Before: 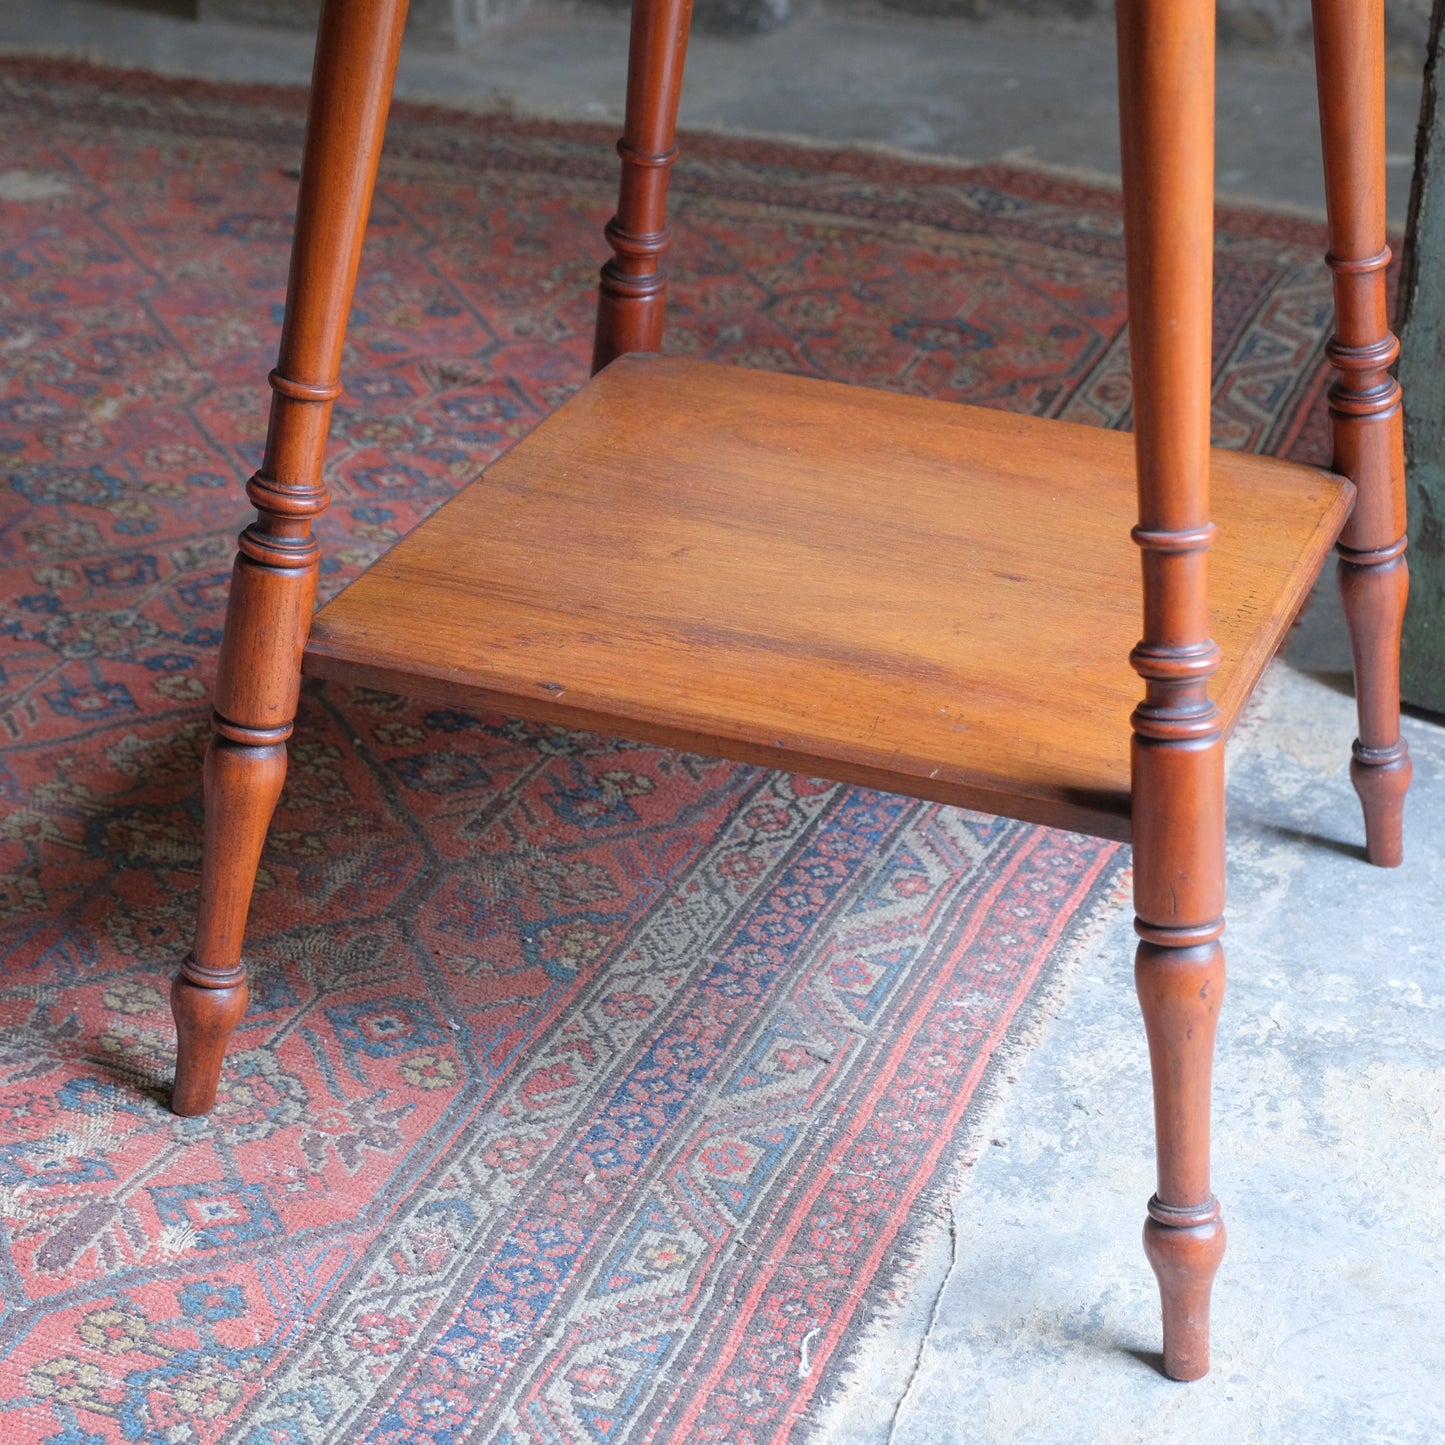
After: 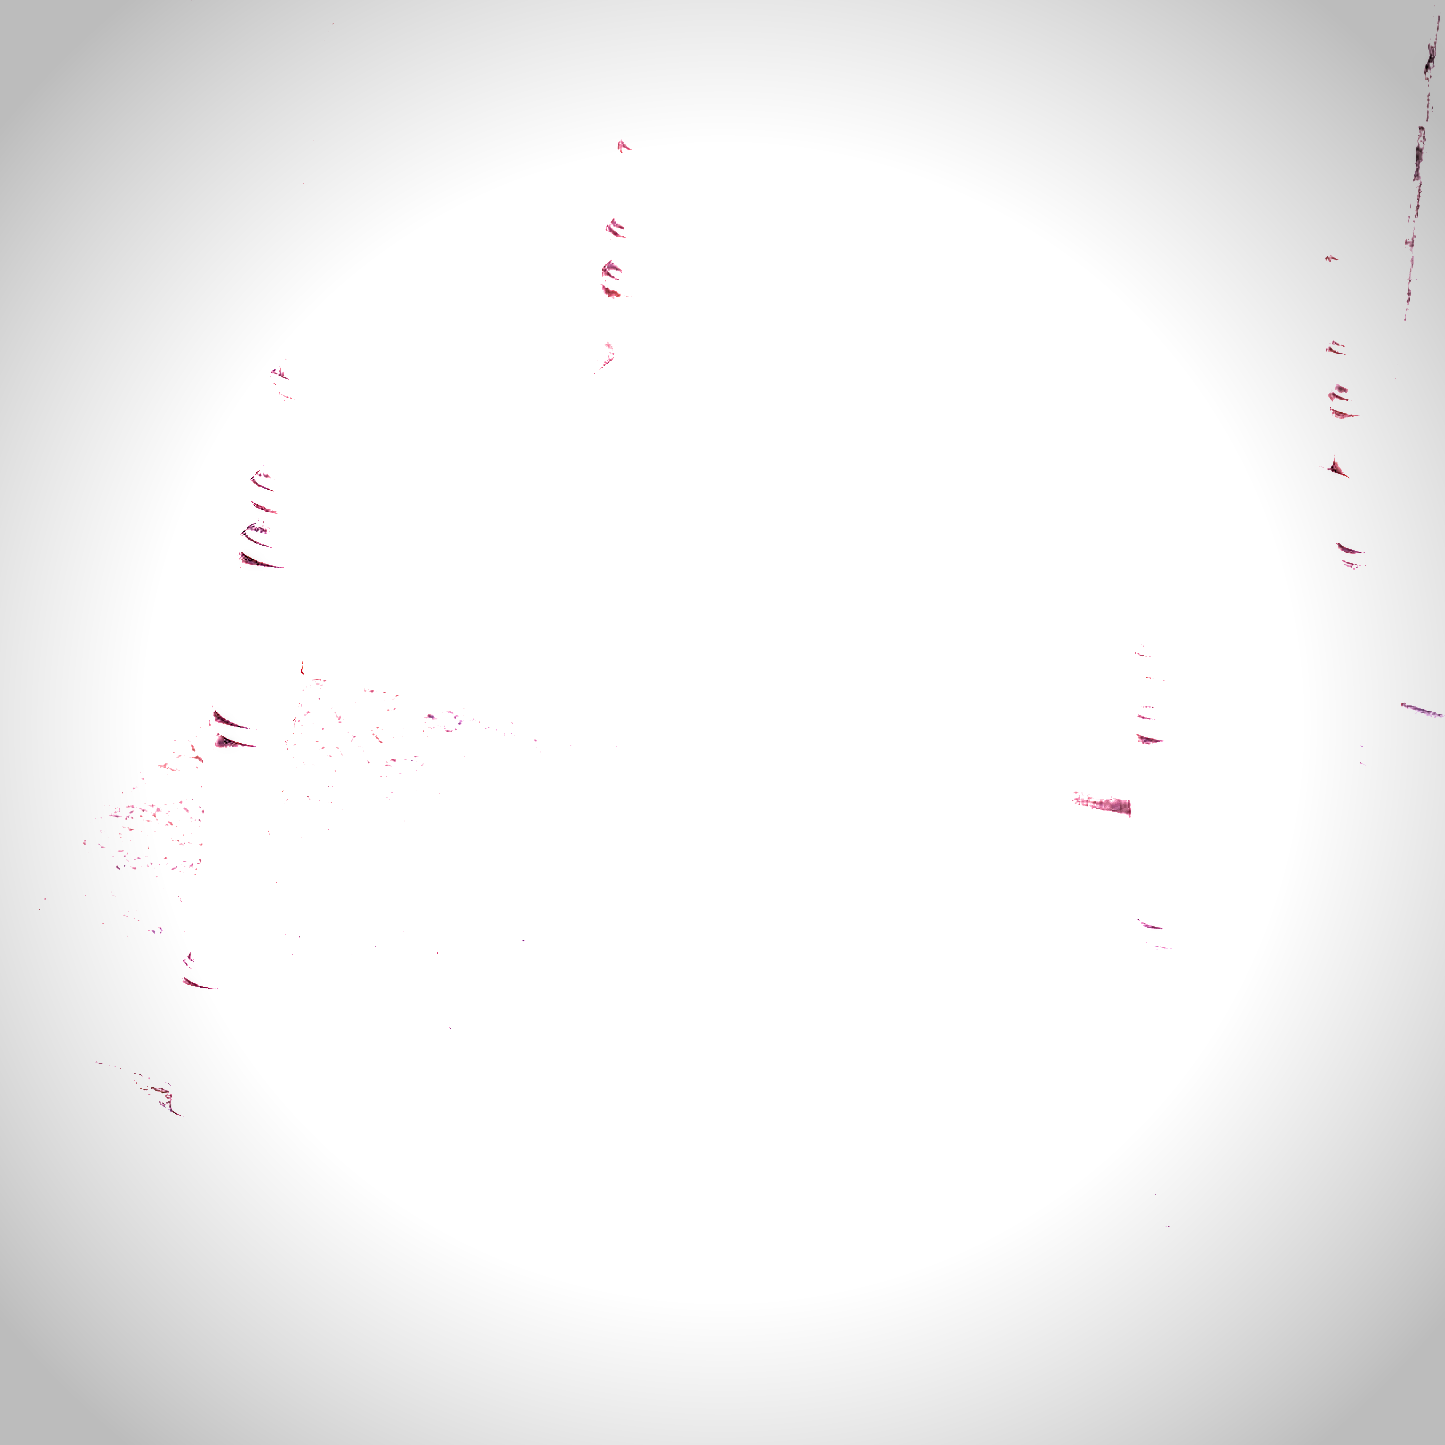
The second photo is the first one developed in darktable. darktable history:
white balance: red 2.229, blue 1.46
highlight reconstruction: on, module defaults
color calibration "scene-referred default": x 0.37, y 0.382, temperature 4313.32 K
lens correction: scale 1, crop 1, focal 35, aperture 4.5, distance 0.45, camera "Canon EOS RP", lens "Canon RF 35mm F1.8 MACRO IS STM"
exposure: black level correction 0, exposure 2.138 EV, compensate exposure bias true, compensate highlight preservation false
filmic rgb: black relative exposure -1 EV, white relative exposure 2.05 EV, hardness 1.52, contrast 2.25, enable highlight reconstruction true
haze removal: compatibility mode true, adaptive false
velvia: on, module defaults
local contrast: highlights 25%, shadows 75%, midtone range 0.75
rgb curve: curves: ch0 [(0, 0) (0.415, 0.237) (1, 1)]
sharpen: on, module defaults
vignetting: on, module defaults
